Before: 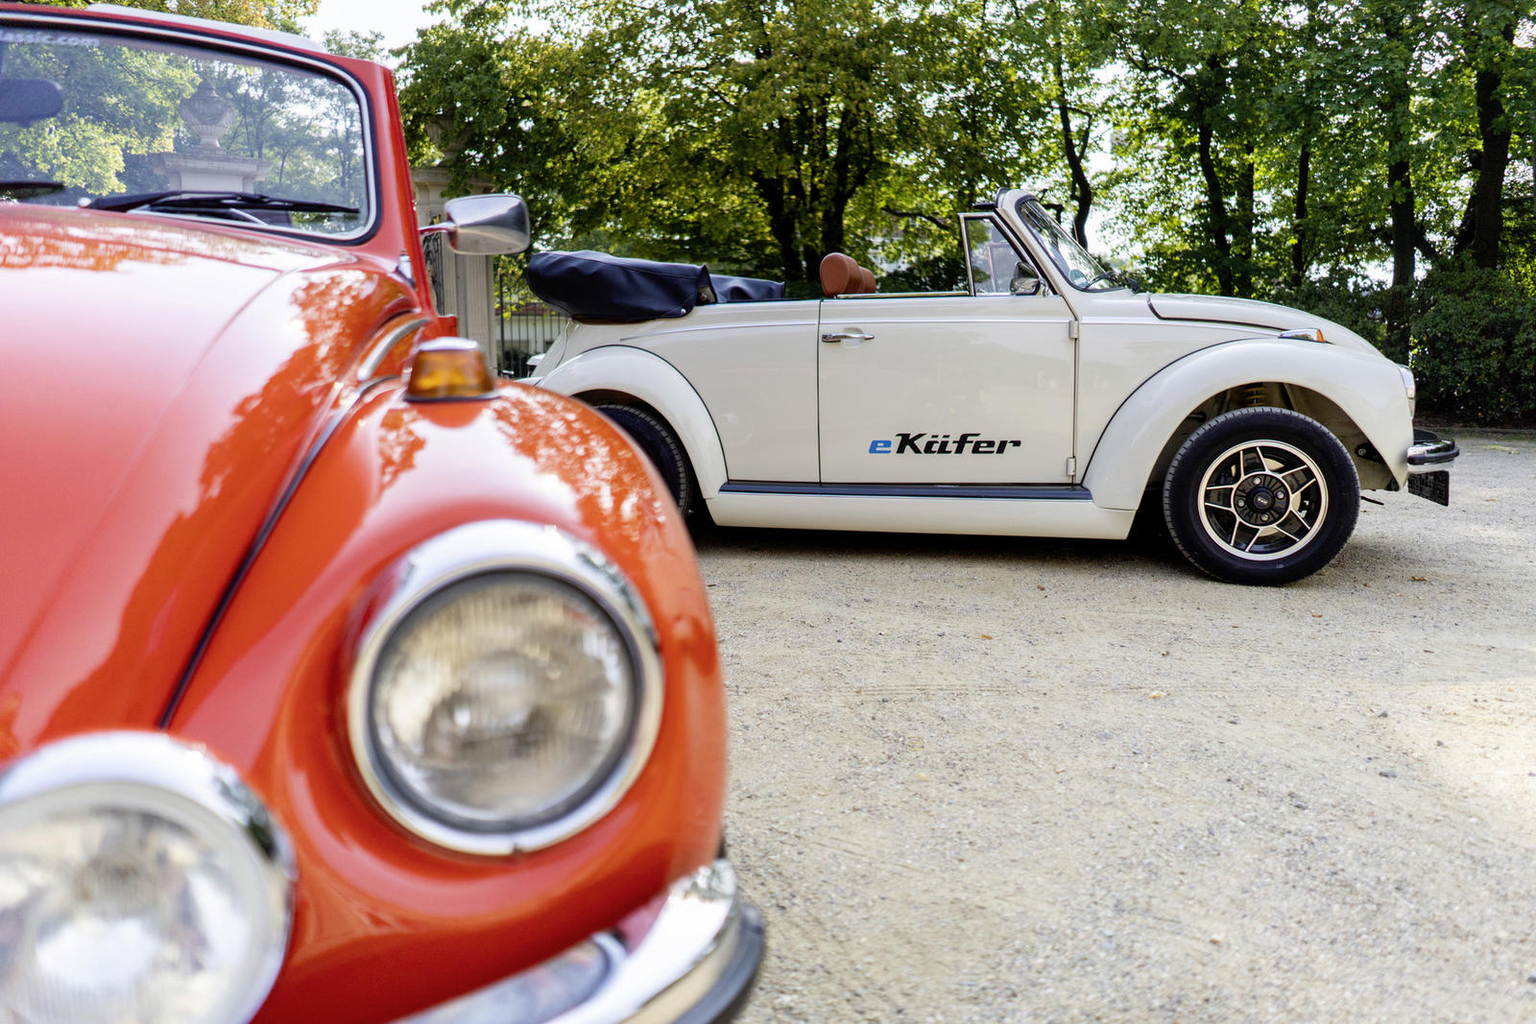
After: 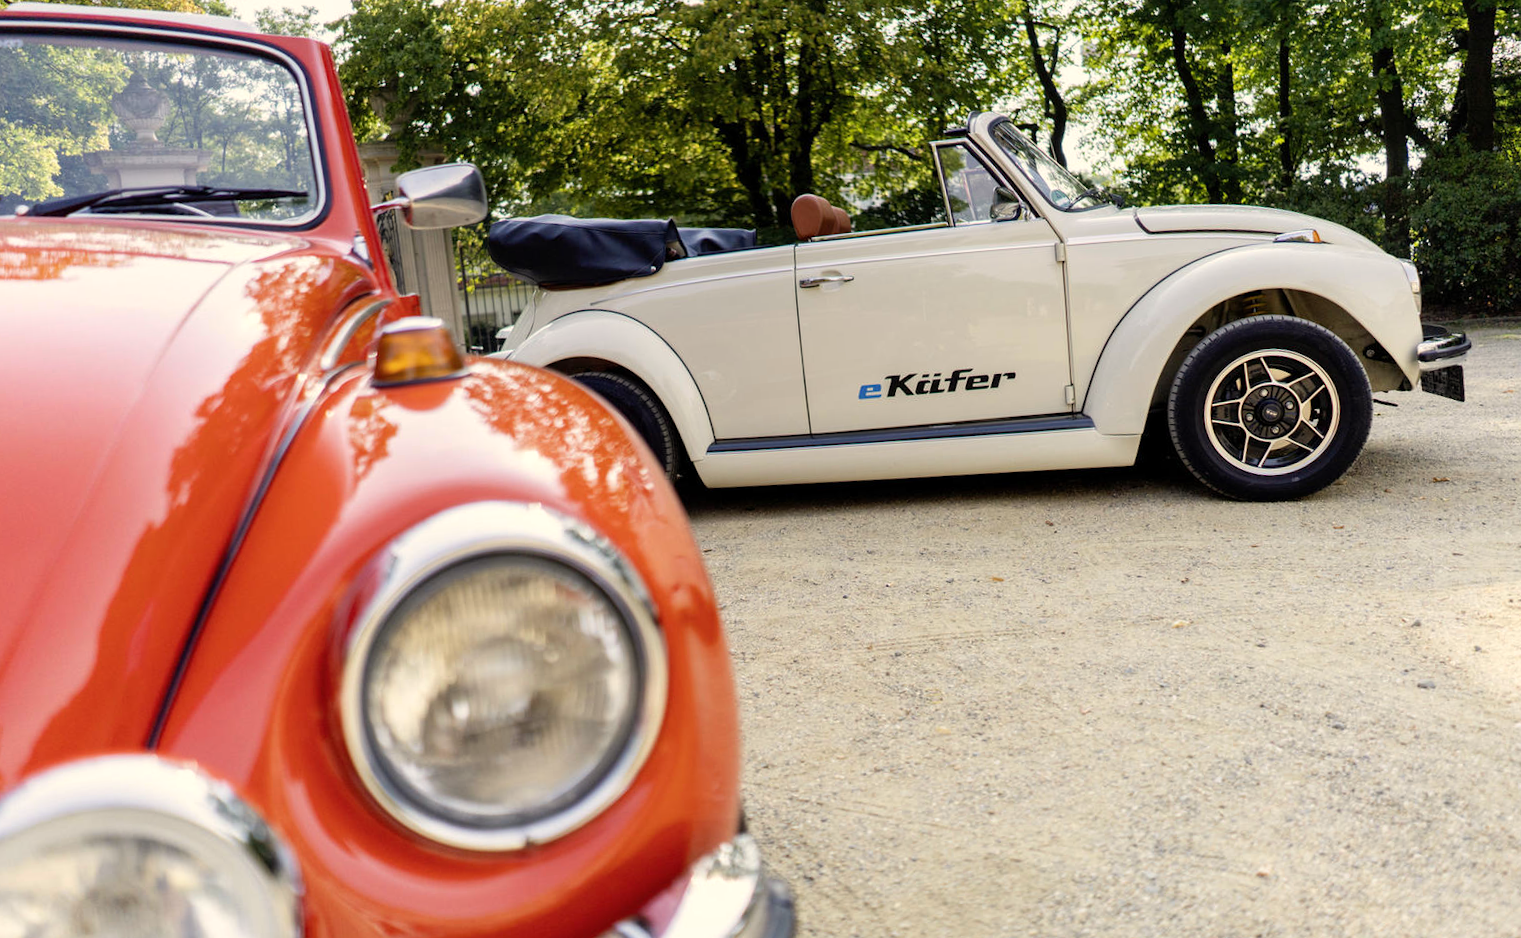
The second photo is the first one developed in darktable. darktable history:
rotate and perspective: rotation -5°, crop left 0.05, crop right 0.952, crop top 0.11, crop bottom 0.89
white balance: red 1.045, blue 0.932
